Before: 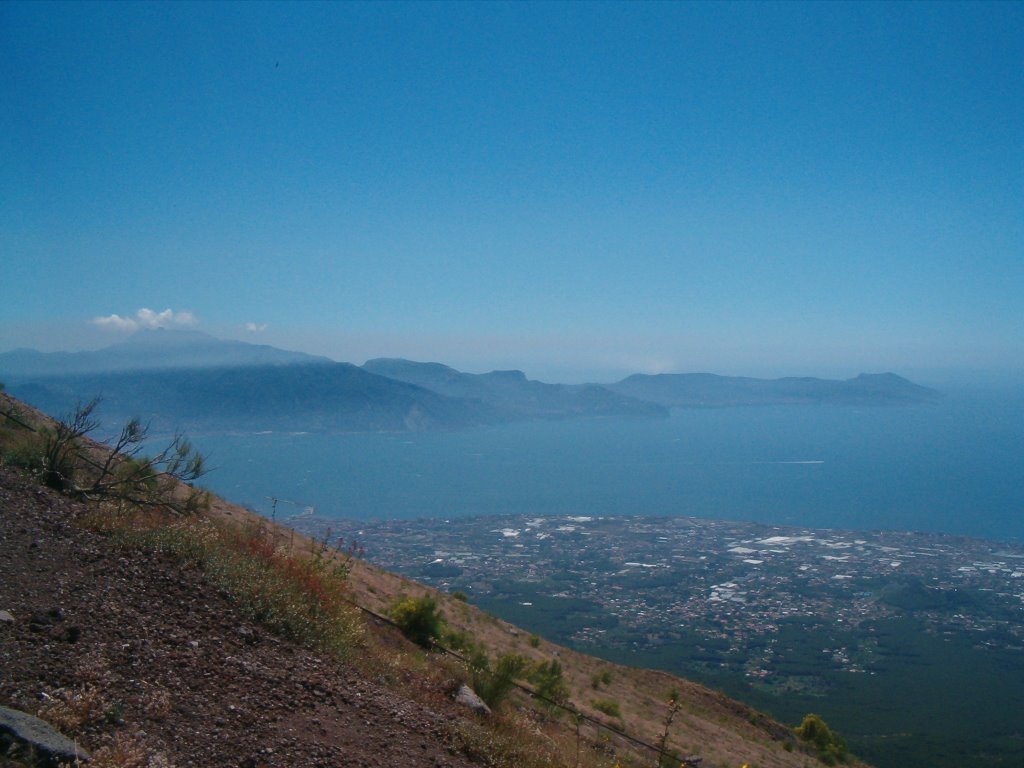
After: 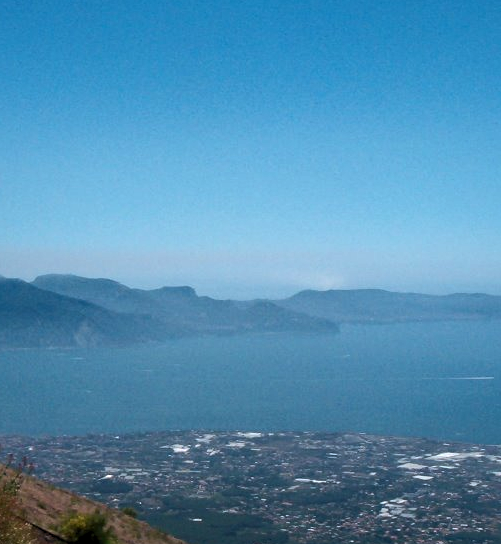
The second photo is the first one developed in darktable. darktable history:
crop: left 32.255%, top 10.965%, right 18.796%, bottom 17.376%
shadows and highlights: on, module defaults
levels: black 0.089%, levels [0.055, 0.477, 0.9]
contrast brightness saturation: contrast 0.224
